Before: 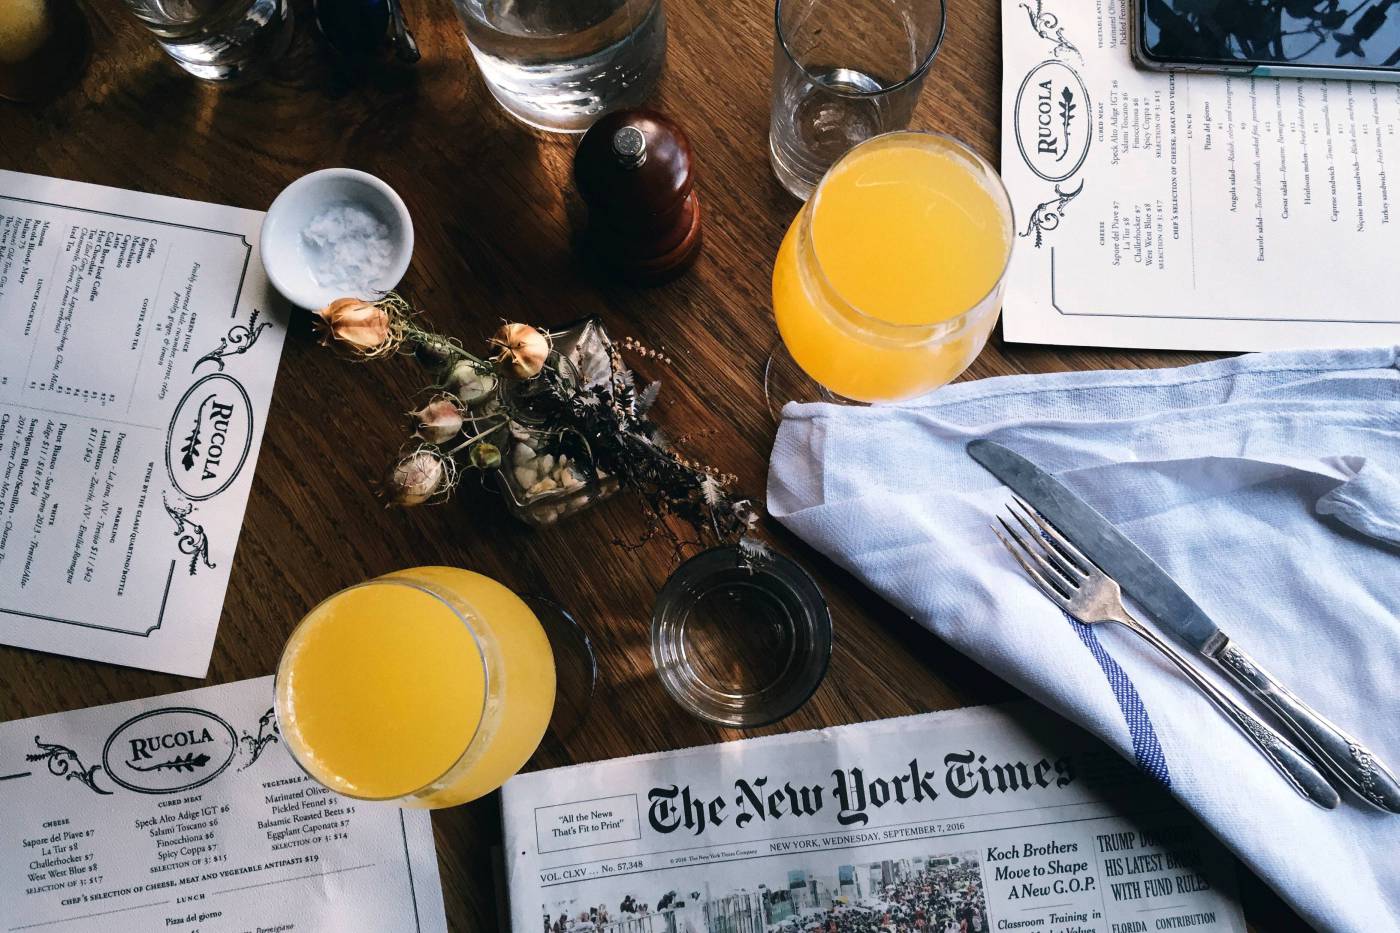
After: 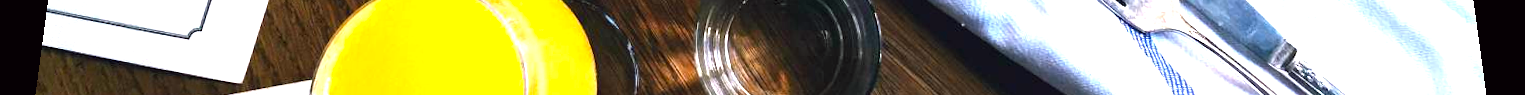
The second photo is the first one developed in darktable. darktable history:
exposure: black level correction 0, exposure 1.2 EV, compensate exposure bias true, compensate highlight preservation false
crop and rotate: top 59.084%, bottom 30.916%
color balance: lift [1, 1.001, 0.999, 1.001], gamma [1, 1.004, 1.007, 0.993], gain [1, 0.991, 0.987, 1.013], contrast 7.5%, contrast fulcrum 10%, output saturation 115%
rotate and perspective: rotation 0.128°, lens shift (vertical) -0.181, lens shift (horizontal) -0.044, shear 0.001, automatic cropping off
